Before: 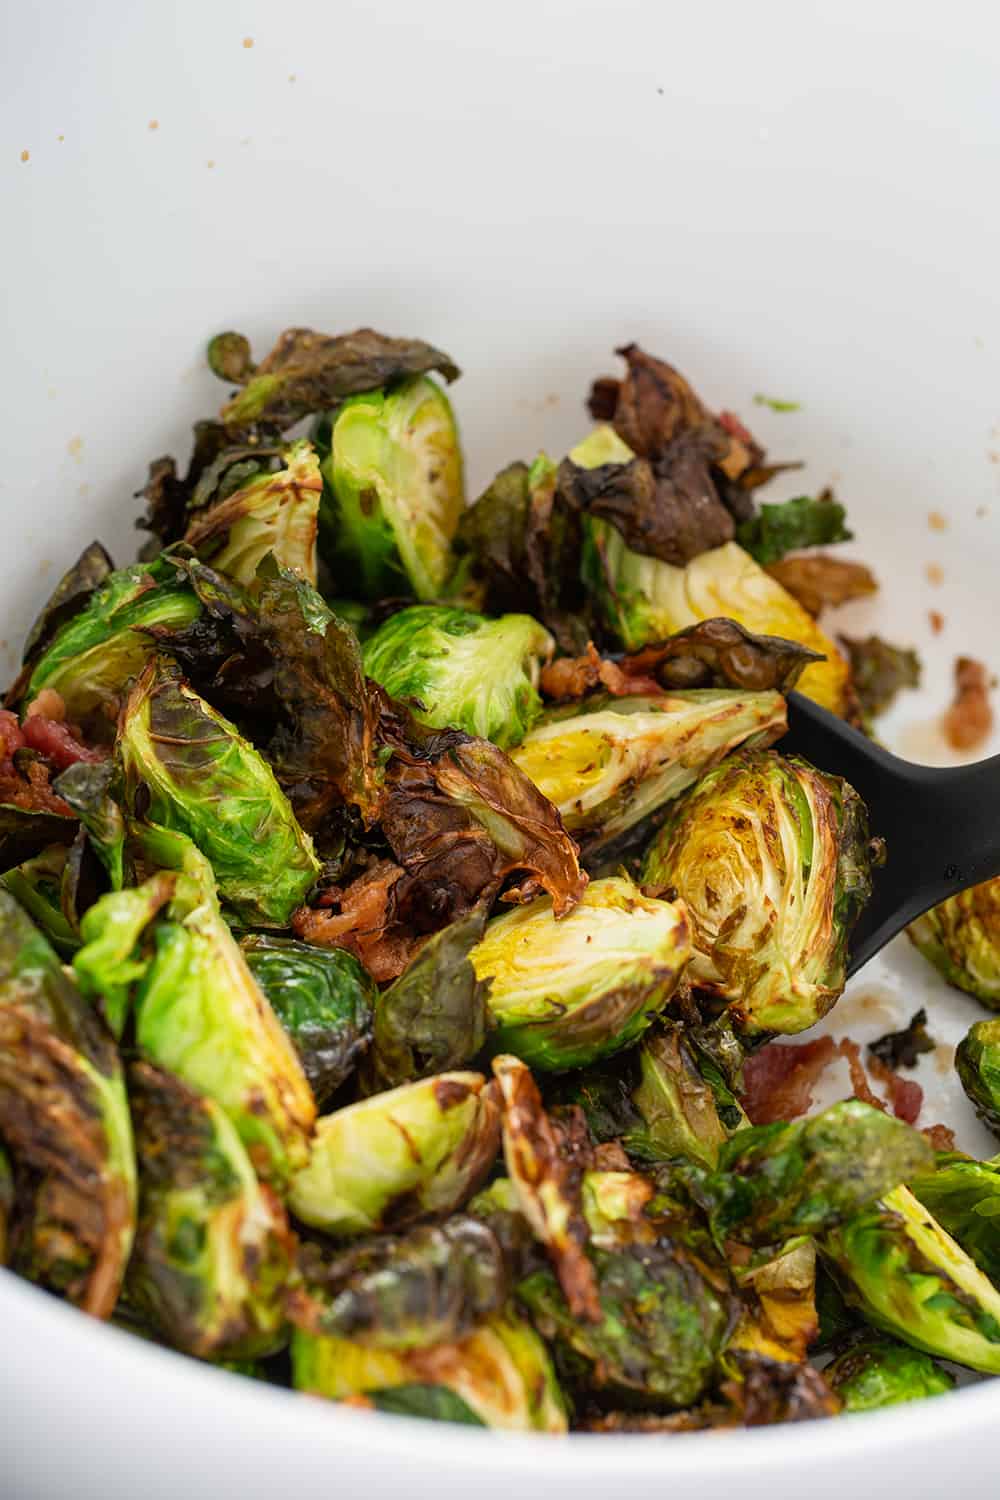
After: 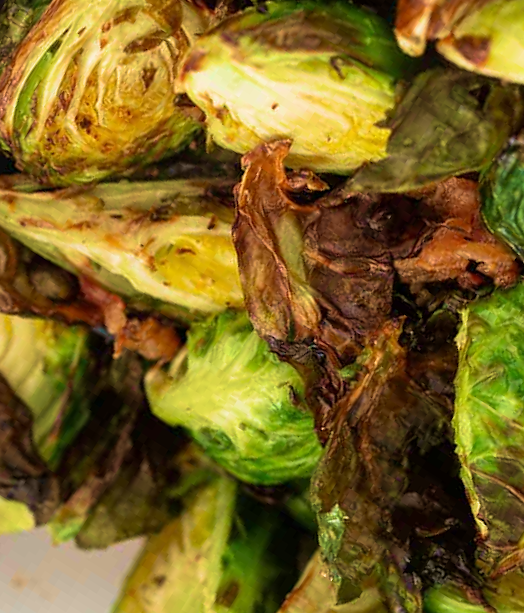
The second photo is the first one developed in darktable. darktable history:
velvia: strength 74.7%
crop and rotate: angle 147.83°, left 9.196%, top 15.665%, right 4.457%, bottom 16.998%
